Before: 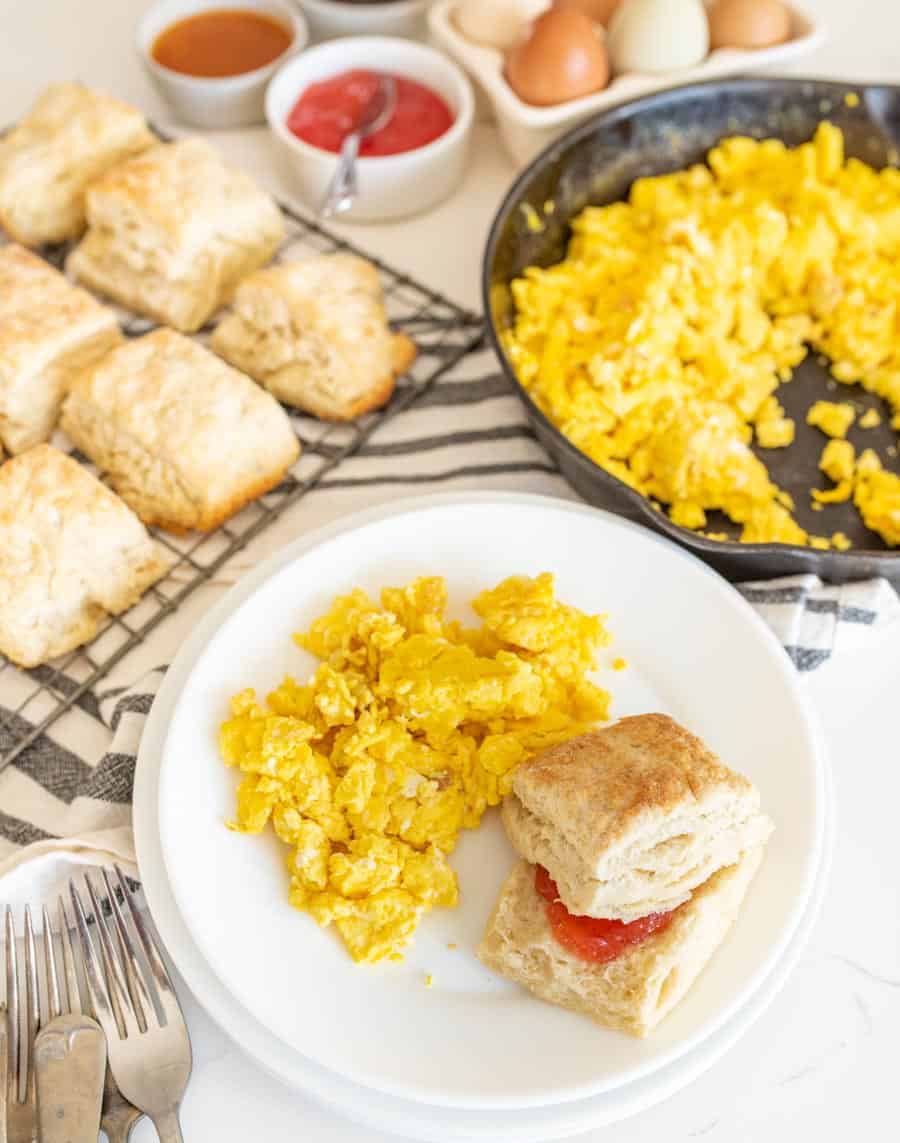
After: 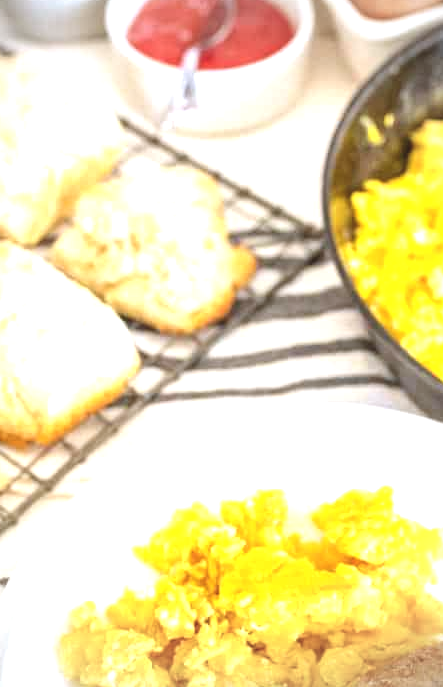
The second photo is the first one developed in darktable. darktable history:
white balance: red 0.954, blue 1.079
vignetting: fall-off start 74.49%, fall-off radius 65.9%, brightness -0.628, saturation -0.68
crop: left 17.835%, top 7.675%, right 32.881%, bottom 32.213%
exposure: black level correction -0.005, exposure 1.002 EV, compensate highlight preservation false
